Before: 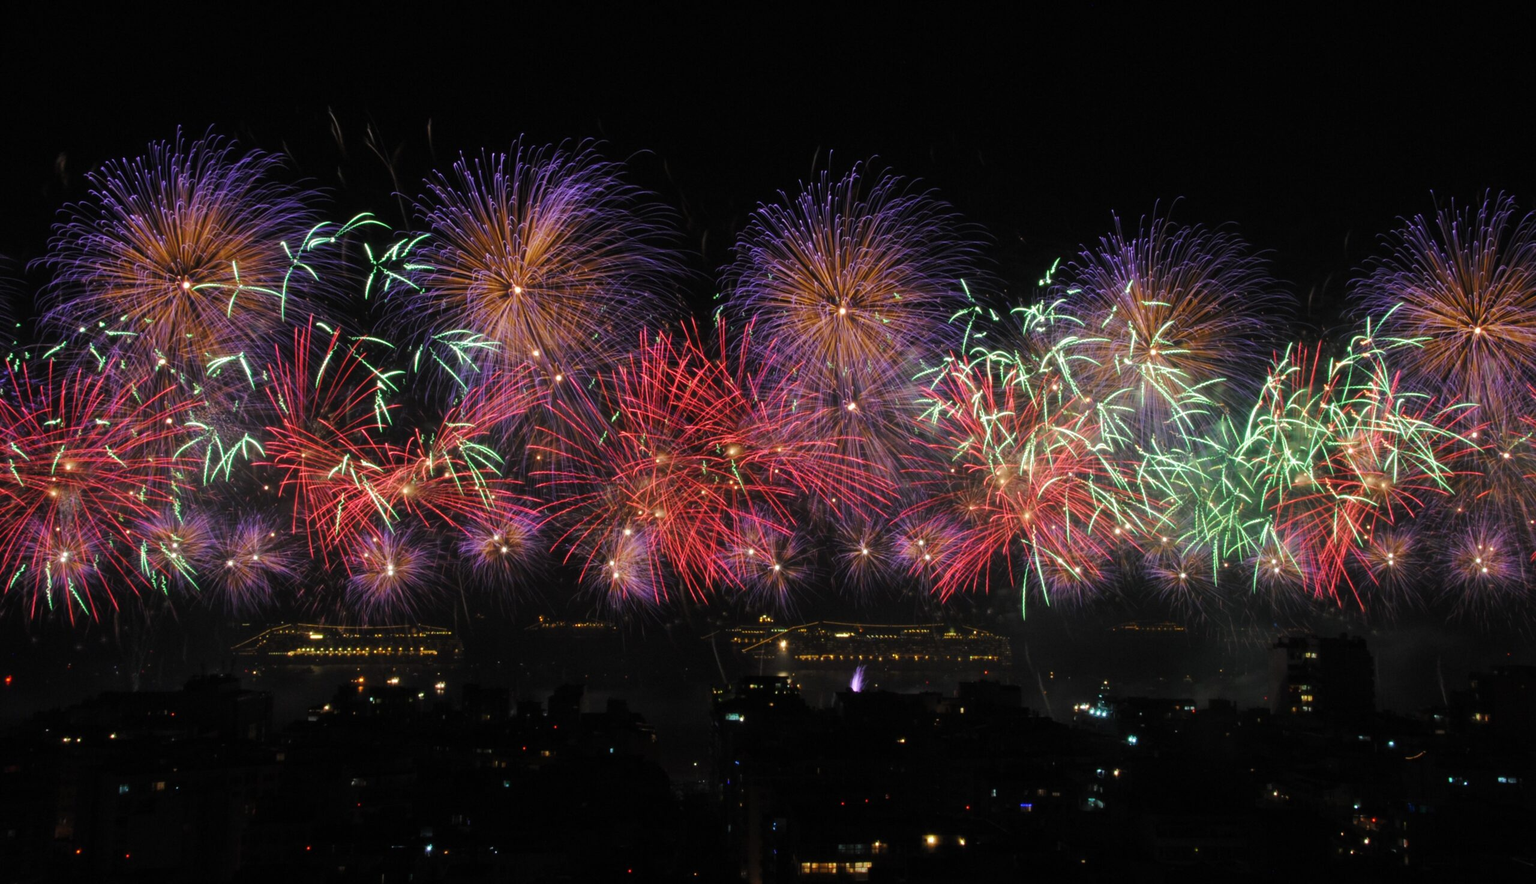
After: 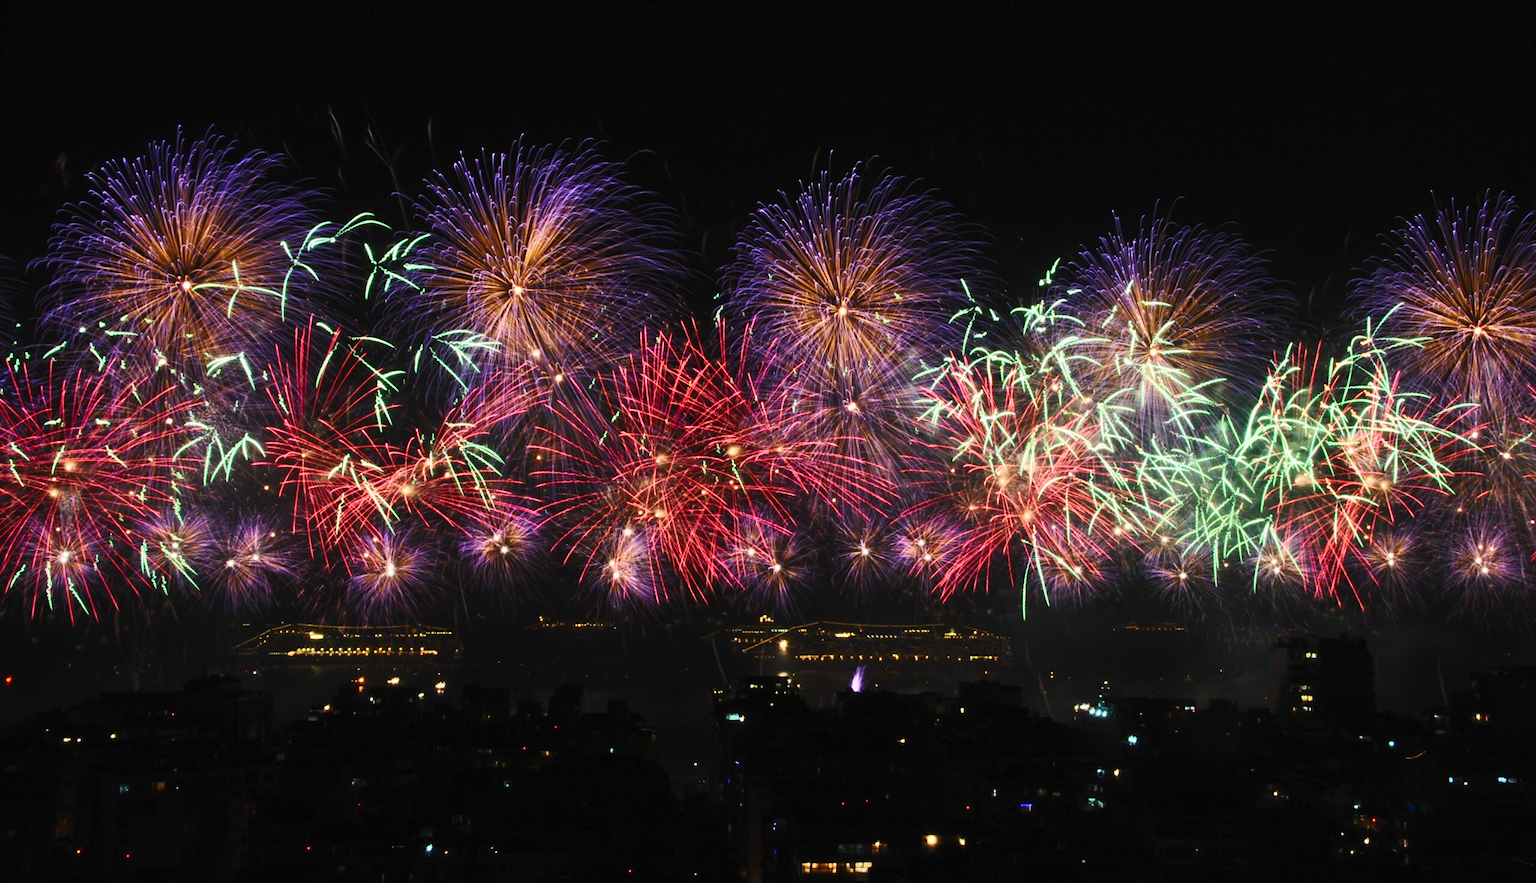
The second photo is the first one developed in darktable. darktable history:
tone equalizer: -8 EV 0.25 EV, -7 EV 0.417 EV, -6 EV 0.417 EV, -5 EV 0.25 EV, -3 EV -0.25 EV, -2 EV -0.417 EV, -1 EV -0.417 EV, +0 EV -0.25 EV, edges refinement/feathering 500, mask exposure compensation -1.57 EV, preserve details guided filter
contrast brightness saturation: contrast 0.62, brightness 0.34, saturation 0.14
